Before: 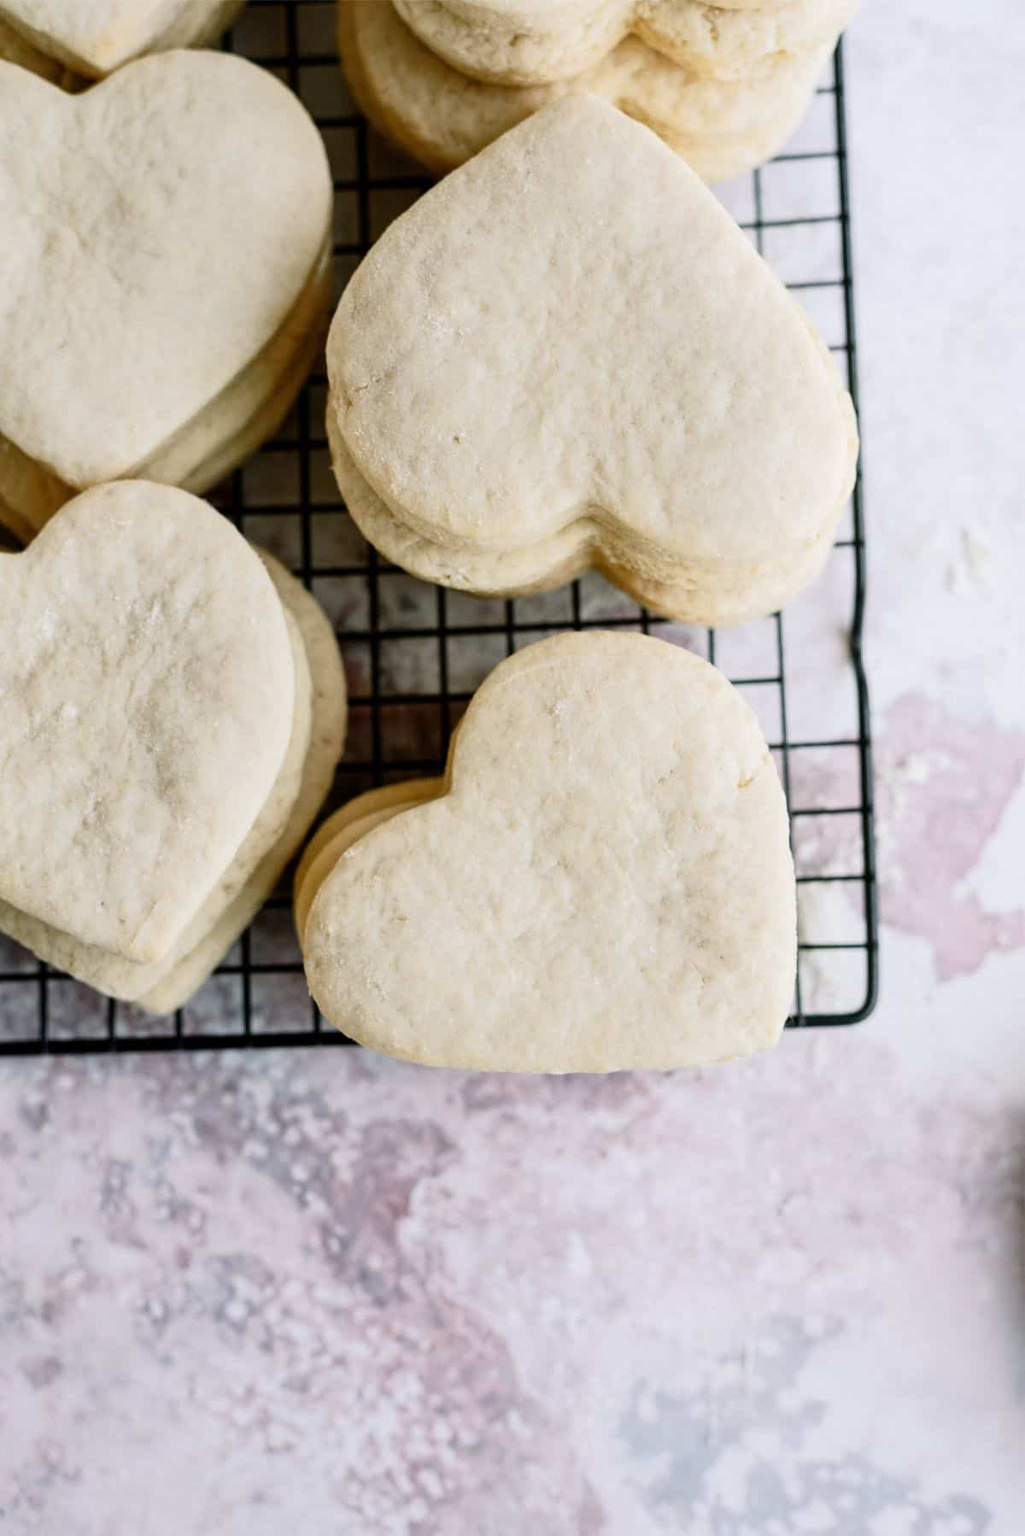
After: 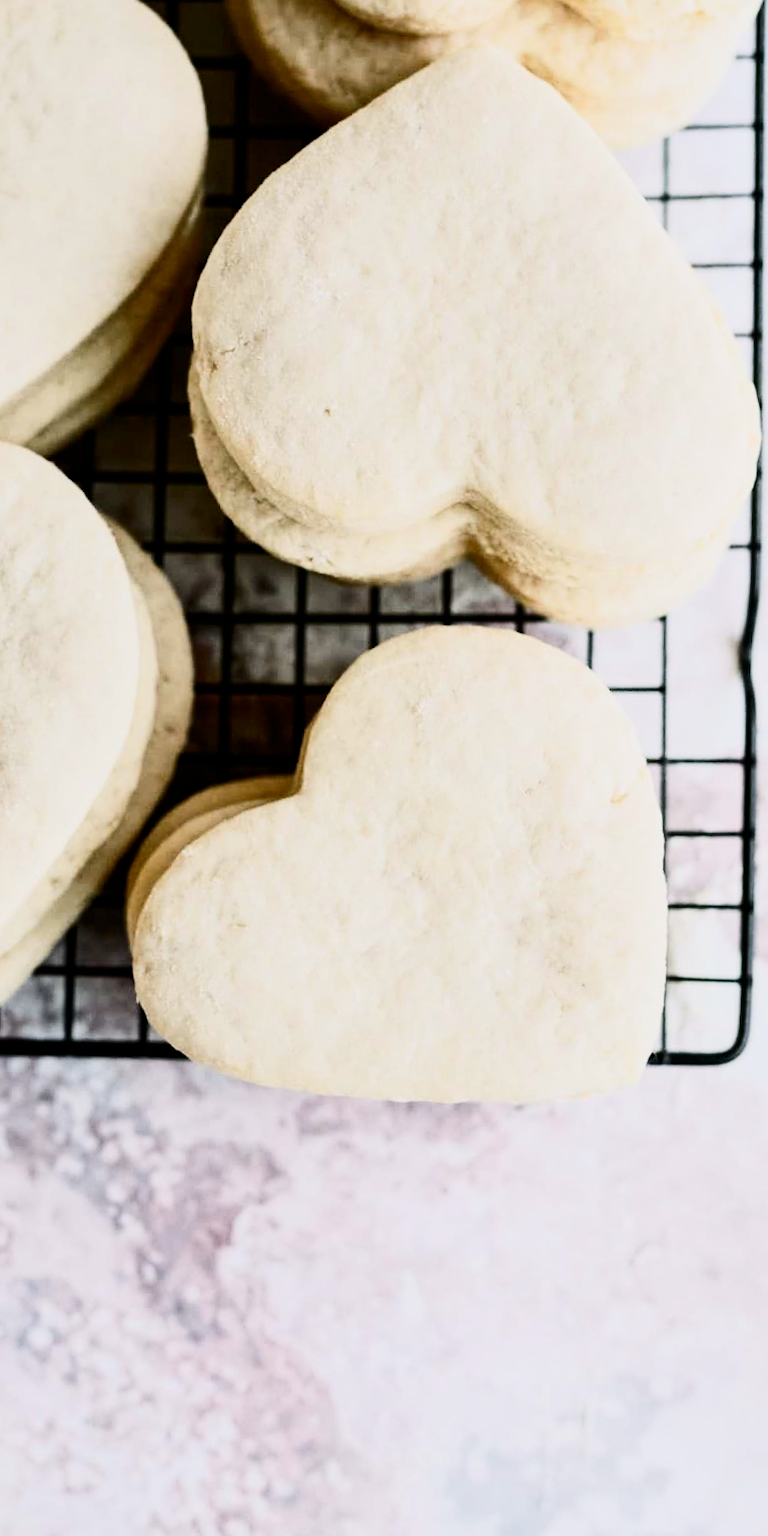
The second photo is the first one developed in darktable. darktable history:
contrast brightness saturation: contrast 0.381, brightness 0.099
filmic rgb: black relative exposure -7.65 EV, white relative exposure 4.56 EV, hardness 3.61
crop and rotate: angle -3.05°, left 14.074%, top 0.031%, right 11.019%, bottom 0.033%
